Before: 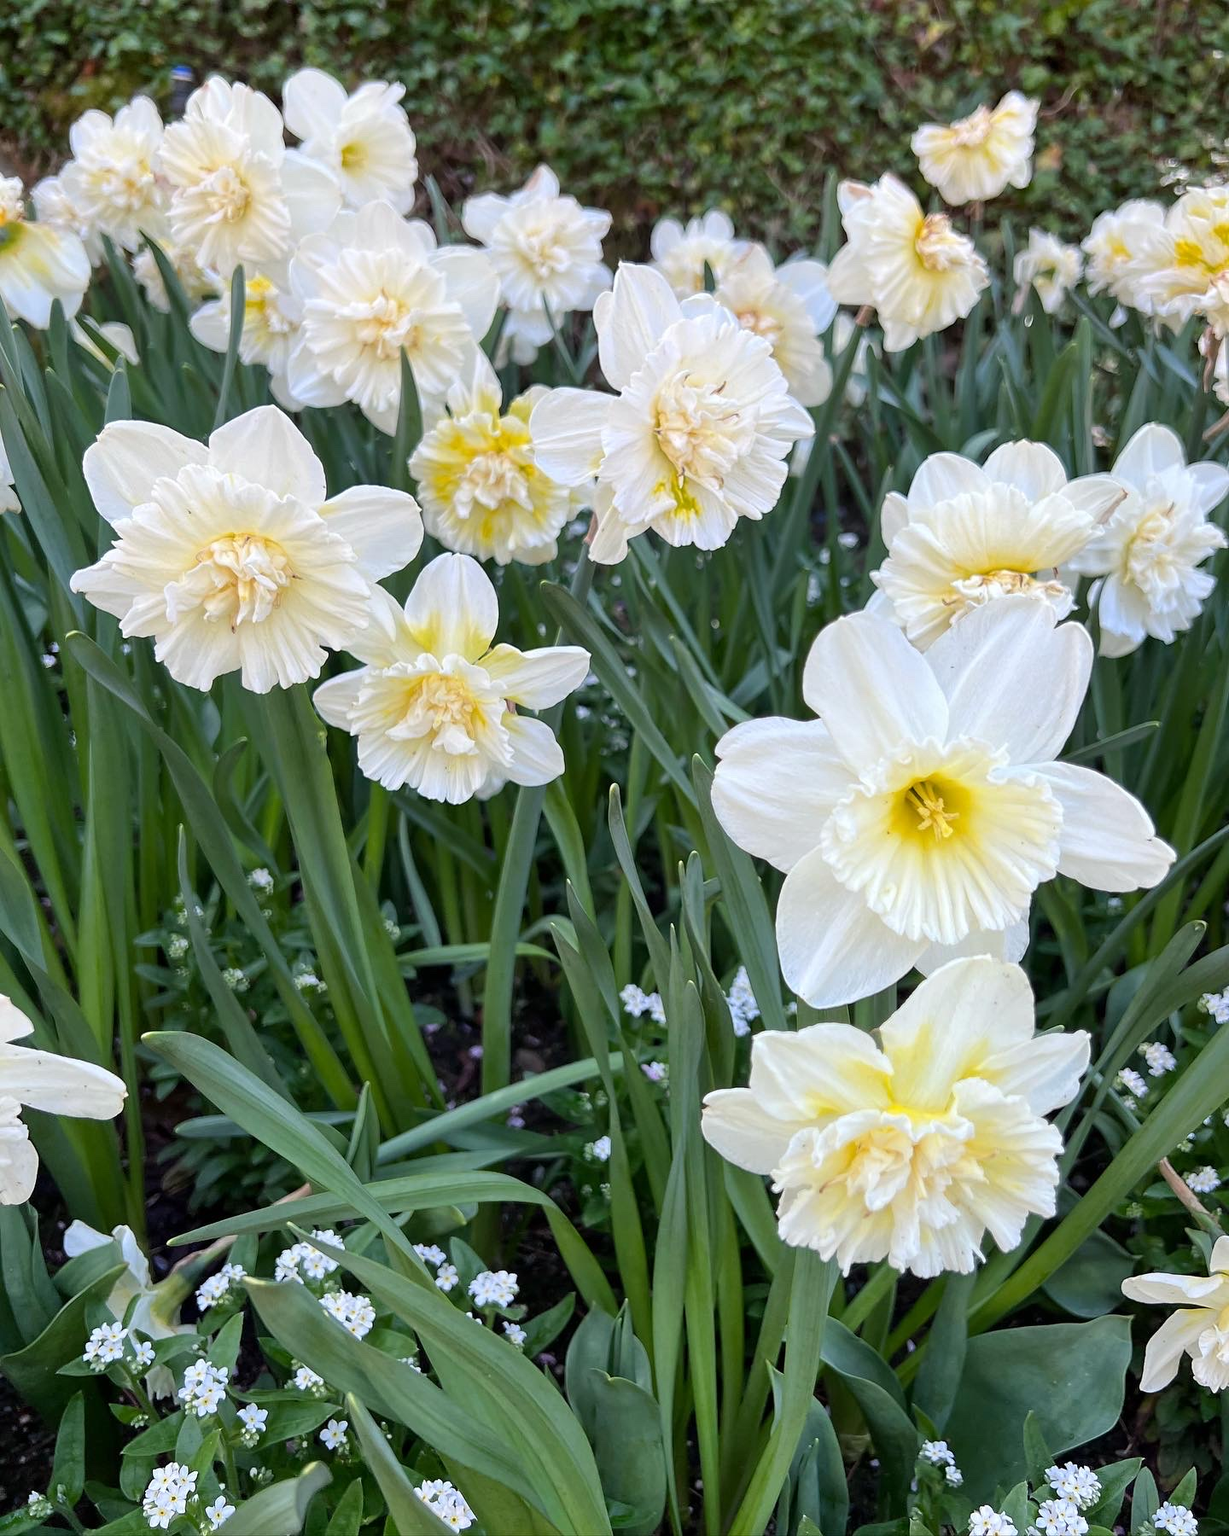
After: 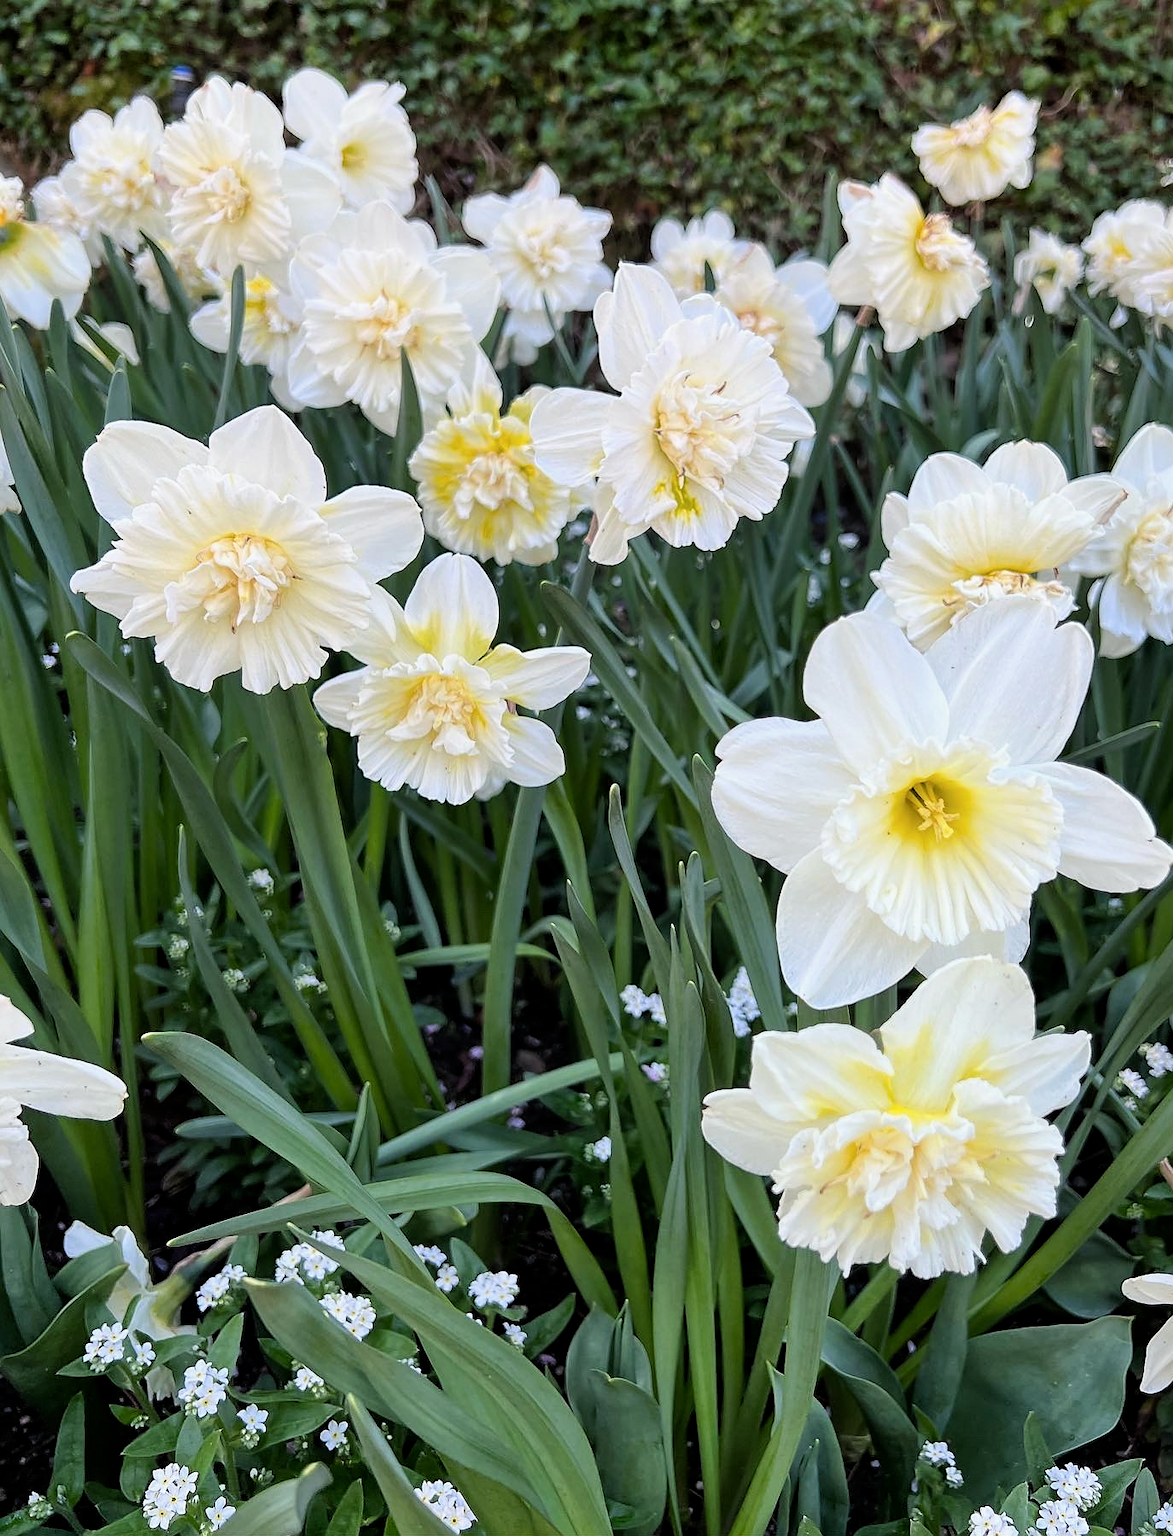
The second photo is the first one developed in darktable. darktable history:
crop: right 4.577%, bottom 0.034%
filmic rgb: black relative exposure -12.78 EV, white relative exposure 2.8 EV, target black luminance 0%, hardness 8.56, latitude 70.38%, contrast 1.133, shadows ↔ highlights balance -0.646%
sharpen: radius 1.041
